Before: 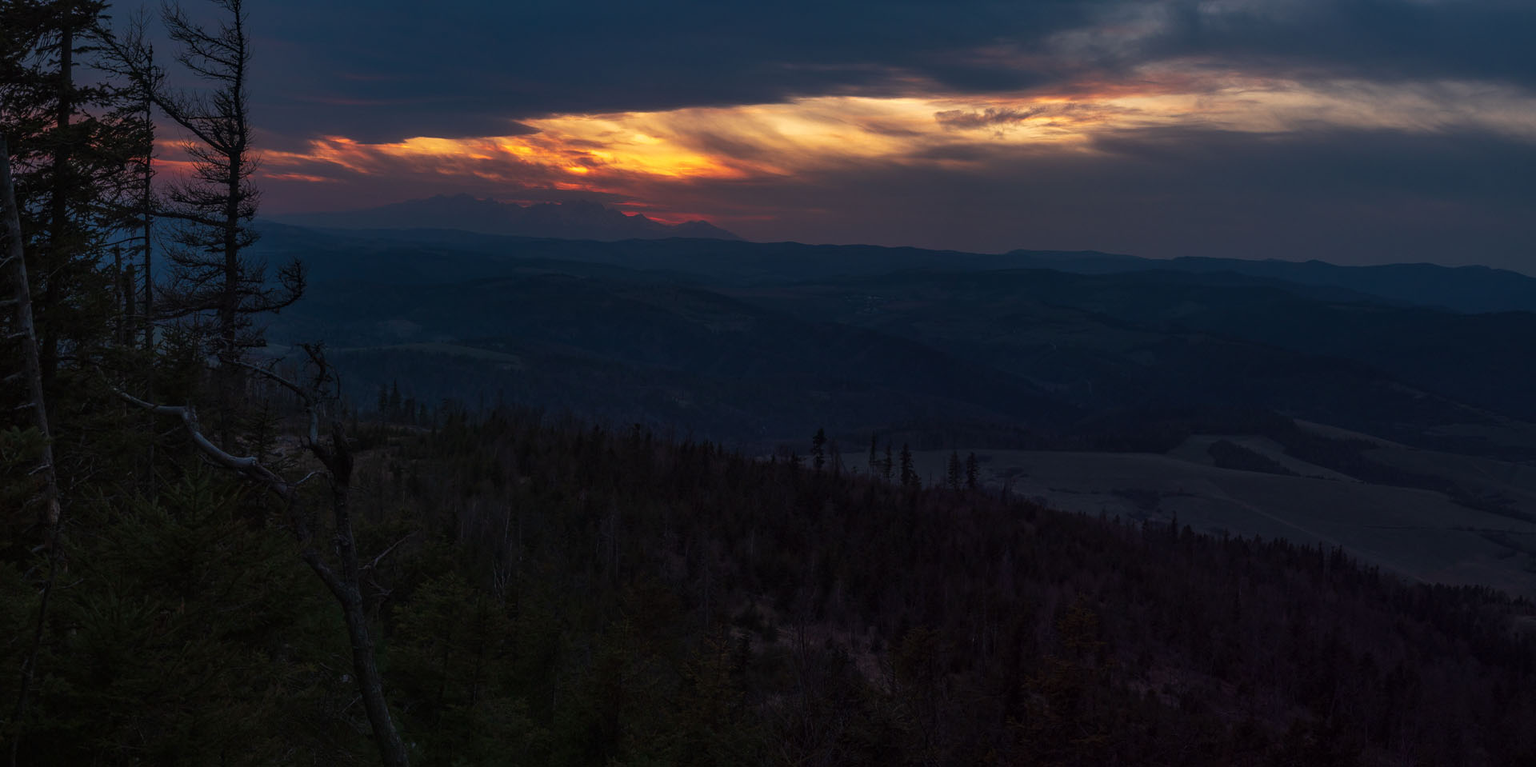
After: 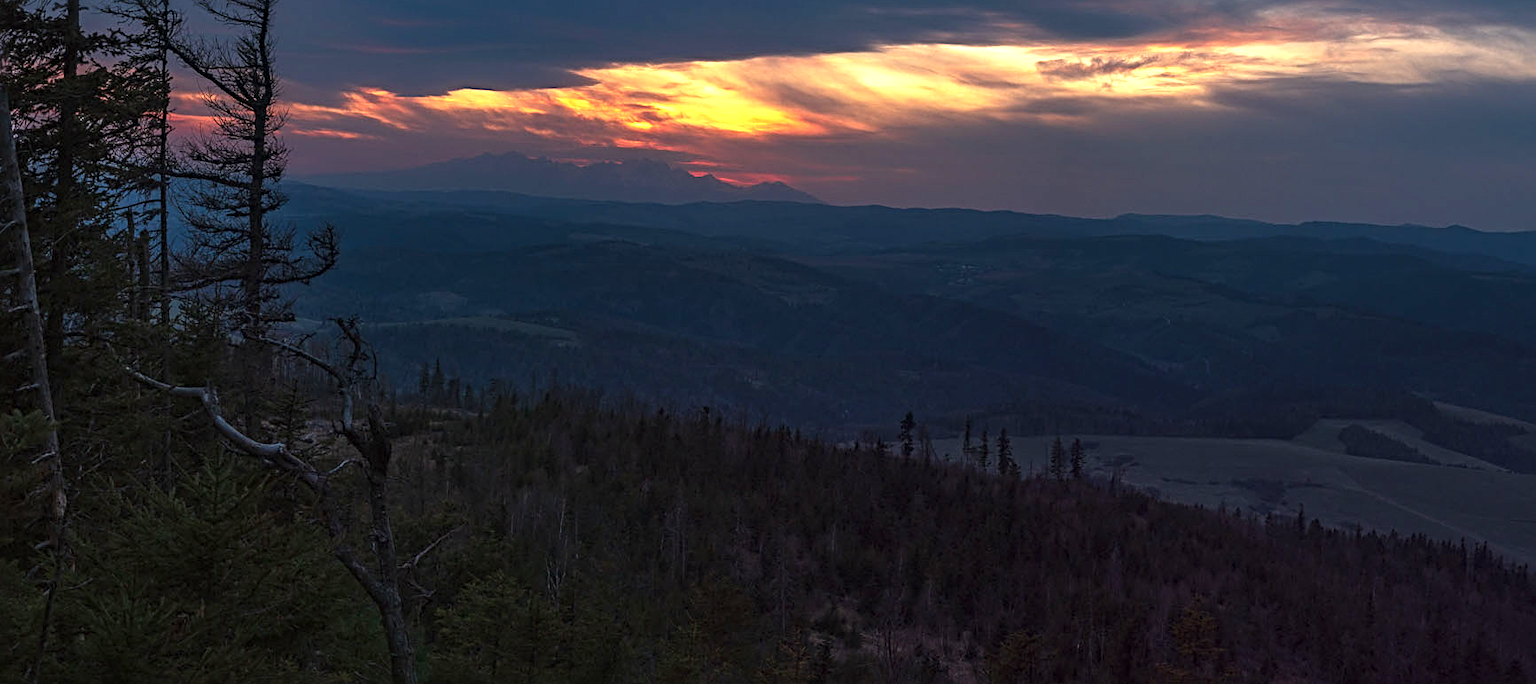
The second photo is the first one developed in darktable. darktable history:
crop: top 7.49%, right 9.717%, bottom 11.943%
sharpen: radius 4
exposure: exposure 0.943 EV, compensate highlight preservation false
